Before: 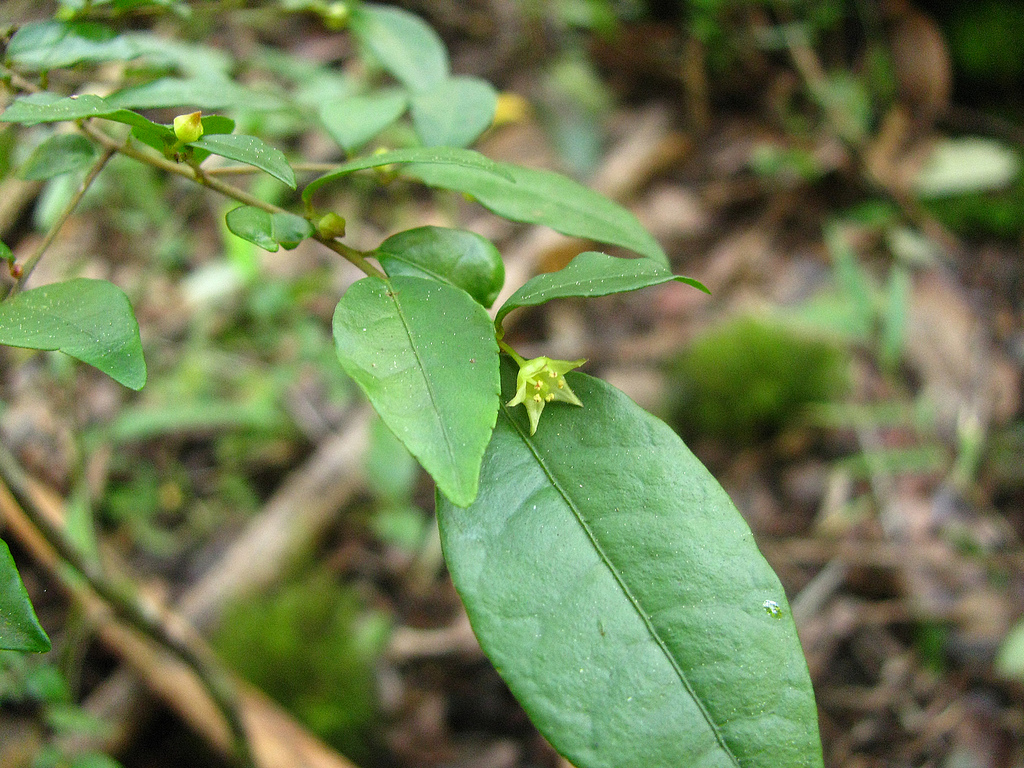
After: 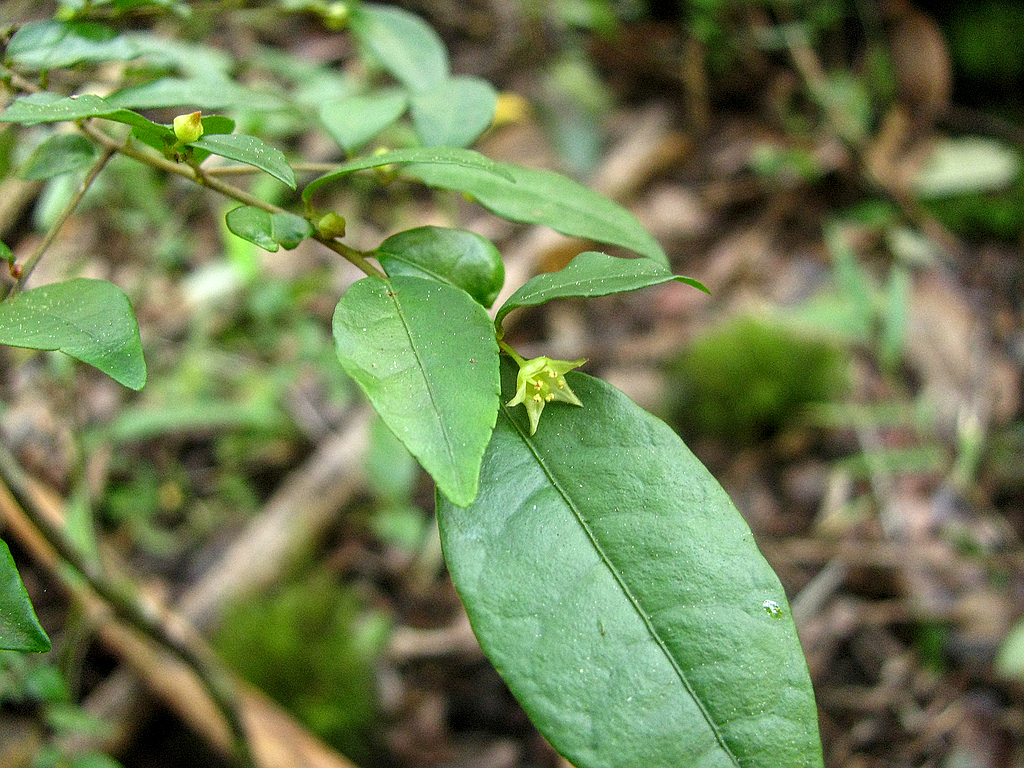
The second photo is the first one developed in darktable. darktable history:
local contrast: on, module defaults
sharpen: radius 1.272, amount 0.305, threshold 0
